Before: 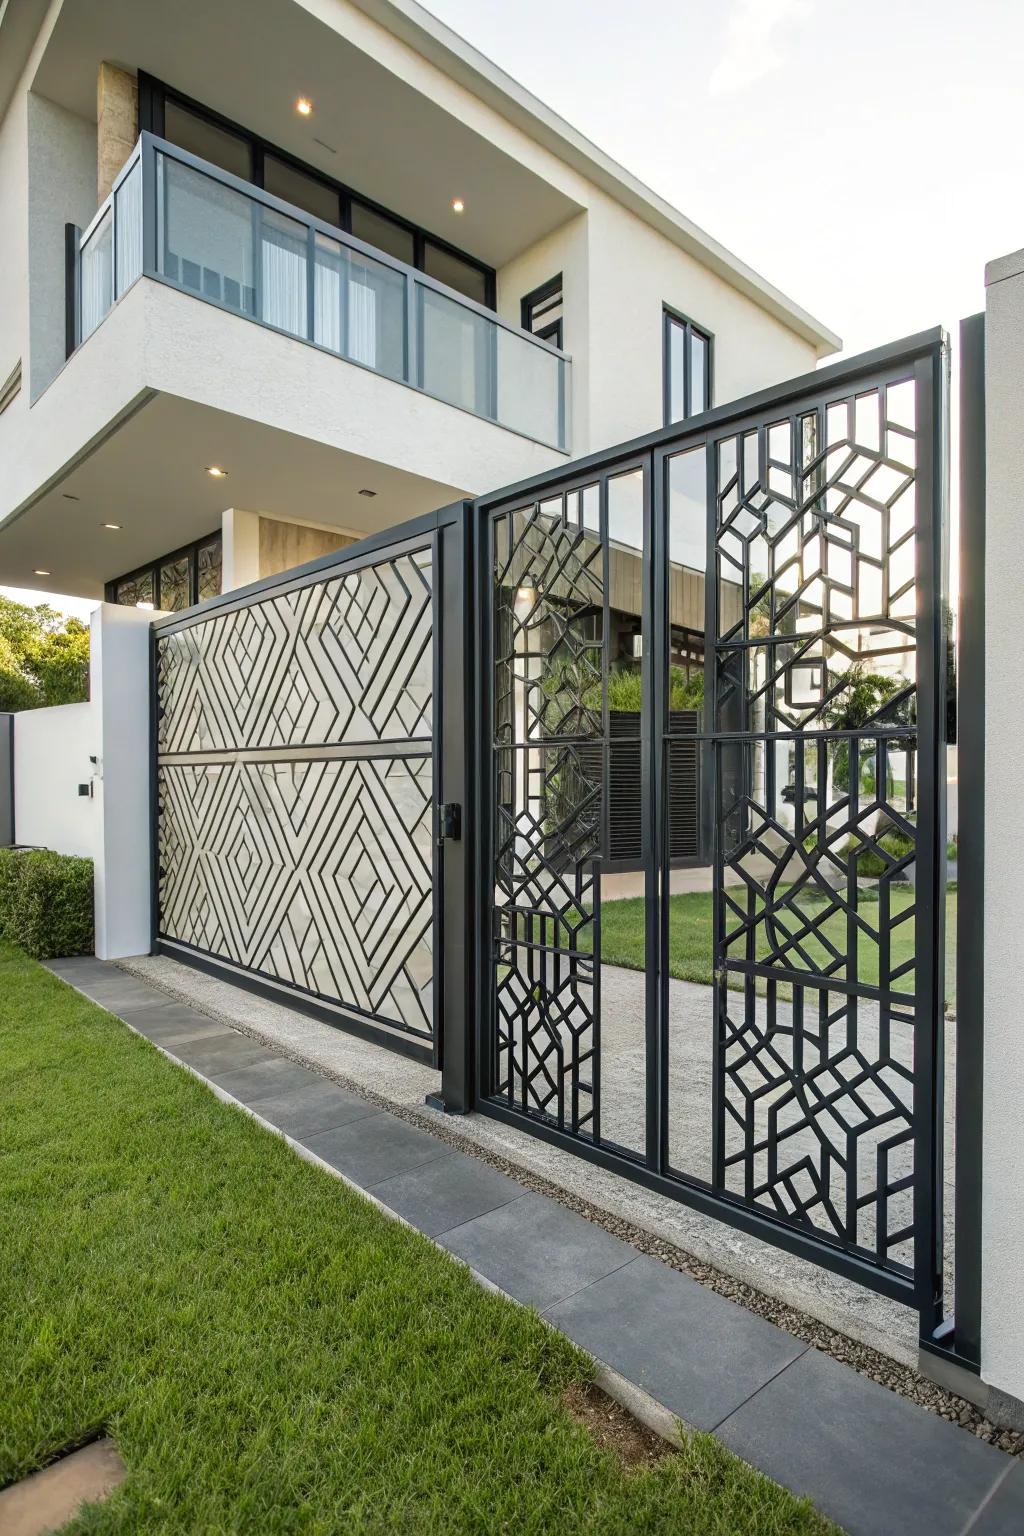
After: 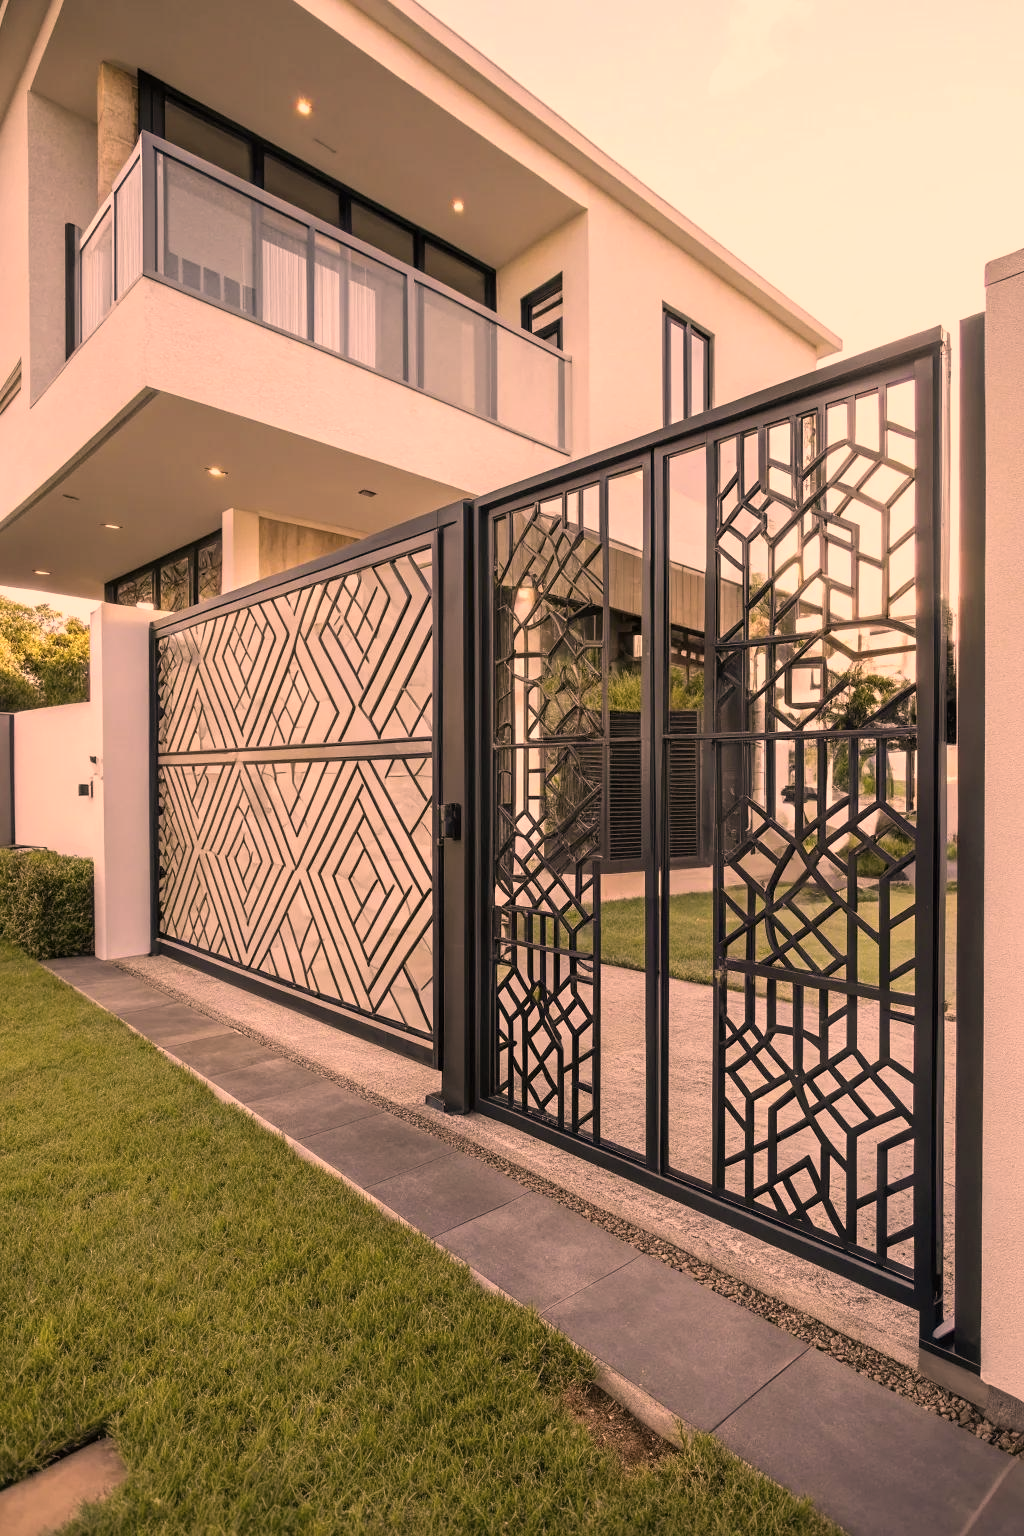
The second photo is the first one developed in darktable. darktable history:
color correction: highlights a* 39.57, highlights b* 39.6, saturation 0.692
